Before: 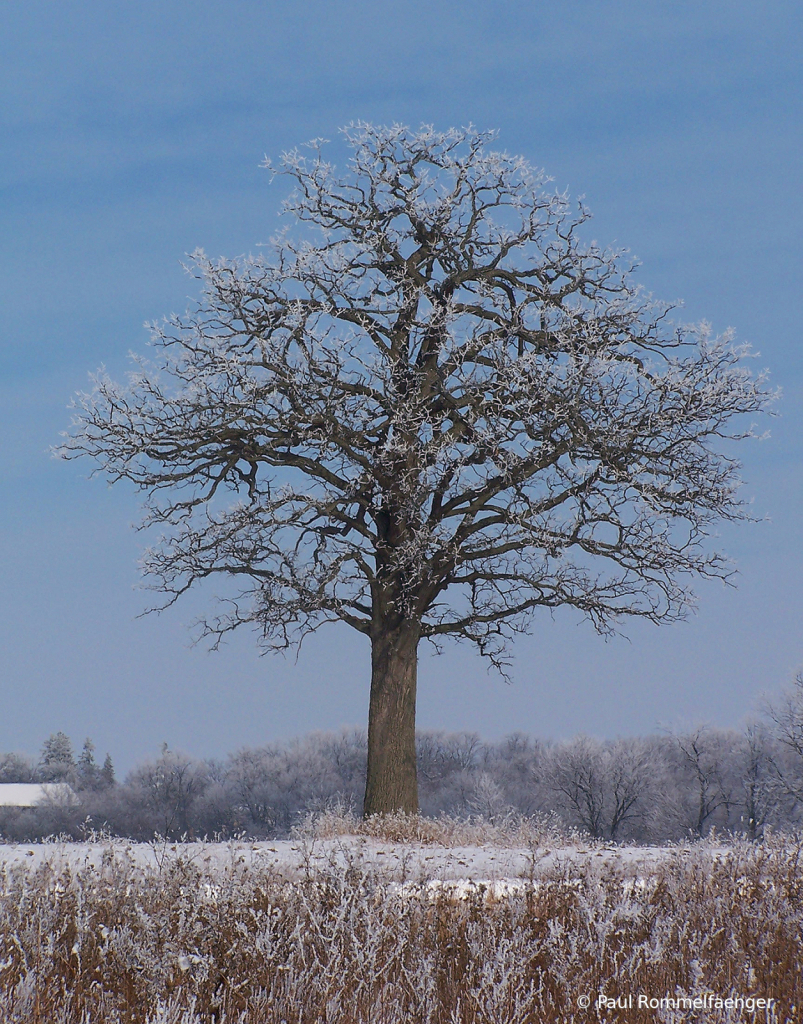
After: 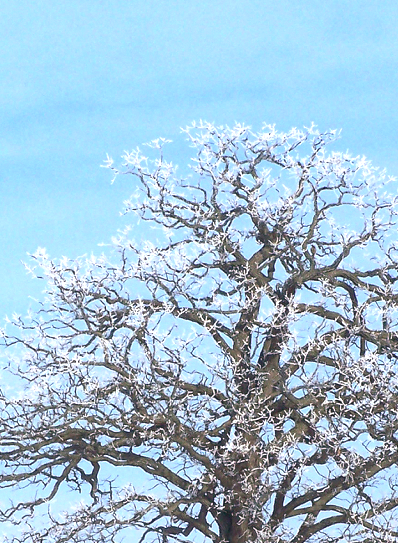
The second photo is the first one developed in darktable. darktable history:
exposure: exposure 1.497 EV, compensate highlight preservation false
crop: left 19.778%, right 30.568%, bottom 46.961%
